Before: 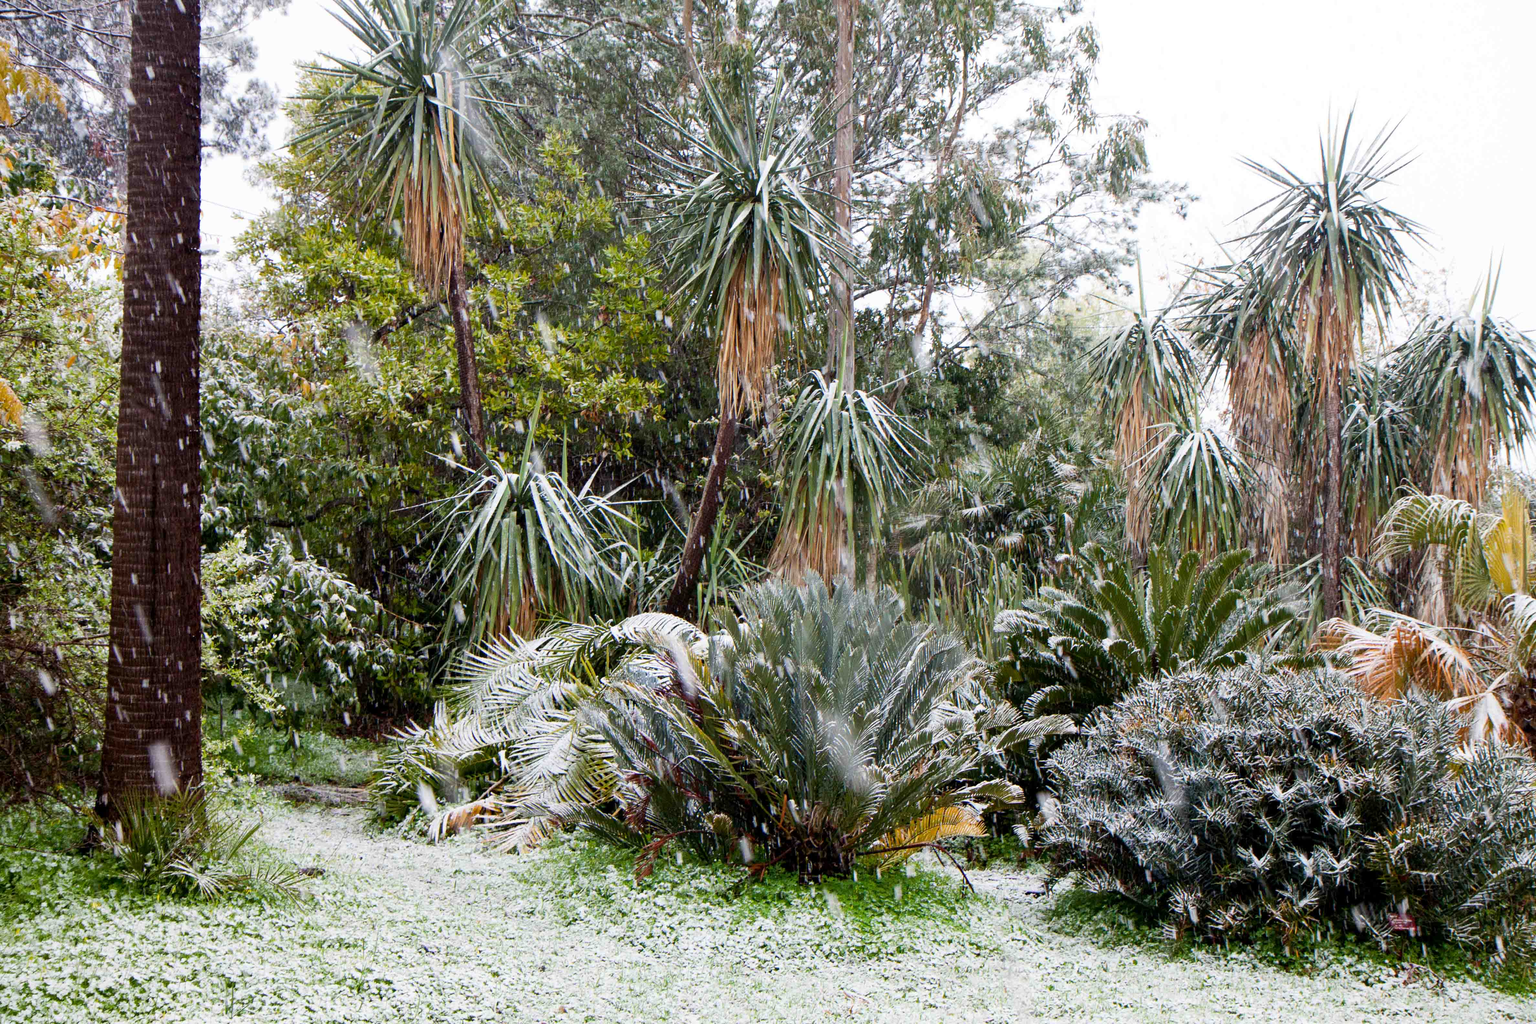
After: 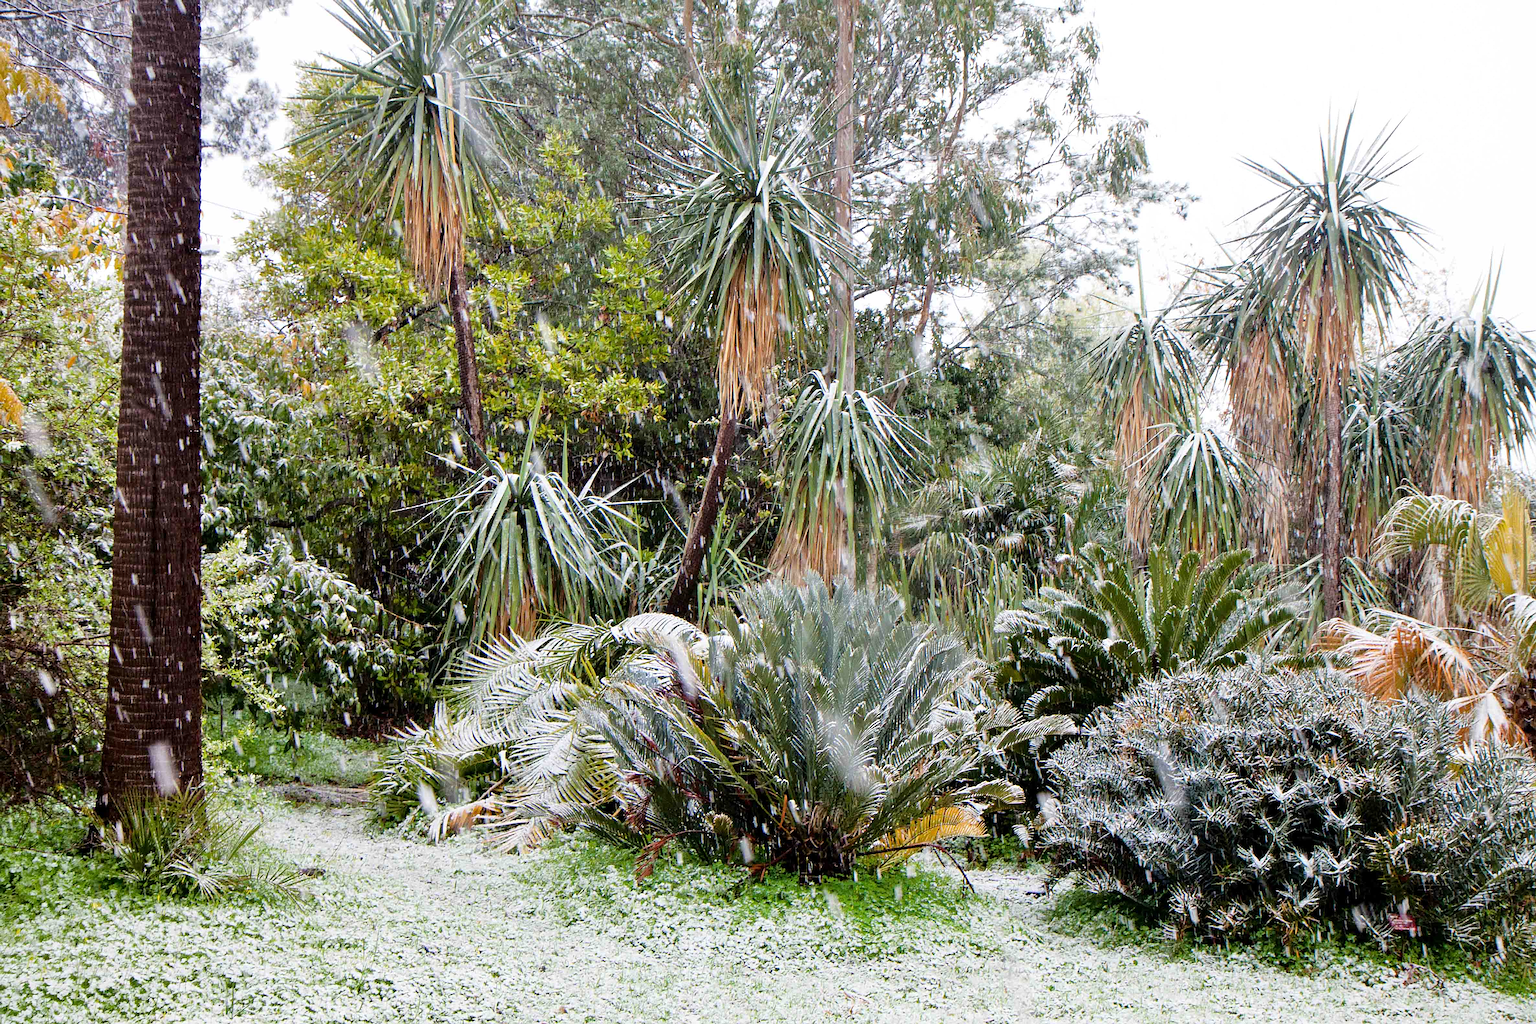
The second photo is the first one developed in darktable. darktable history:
tone equalizer: -8 EV 0.001 EV, -7 EV -0.004 EV, -6 EV 0.009 EV, -5 EV 0.032 EV, -4 EV 0.276 EV, -3 EV 0.644 EV, -2 EV 0.584 EV, -1 EV 0.187 EV, +0 EV 0.024 EV
sharpen: on, module defaults
